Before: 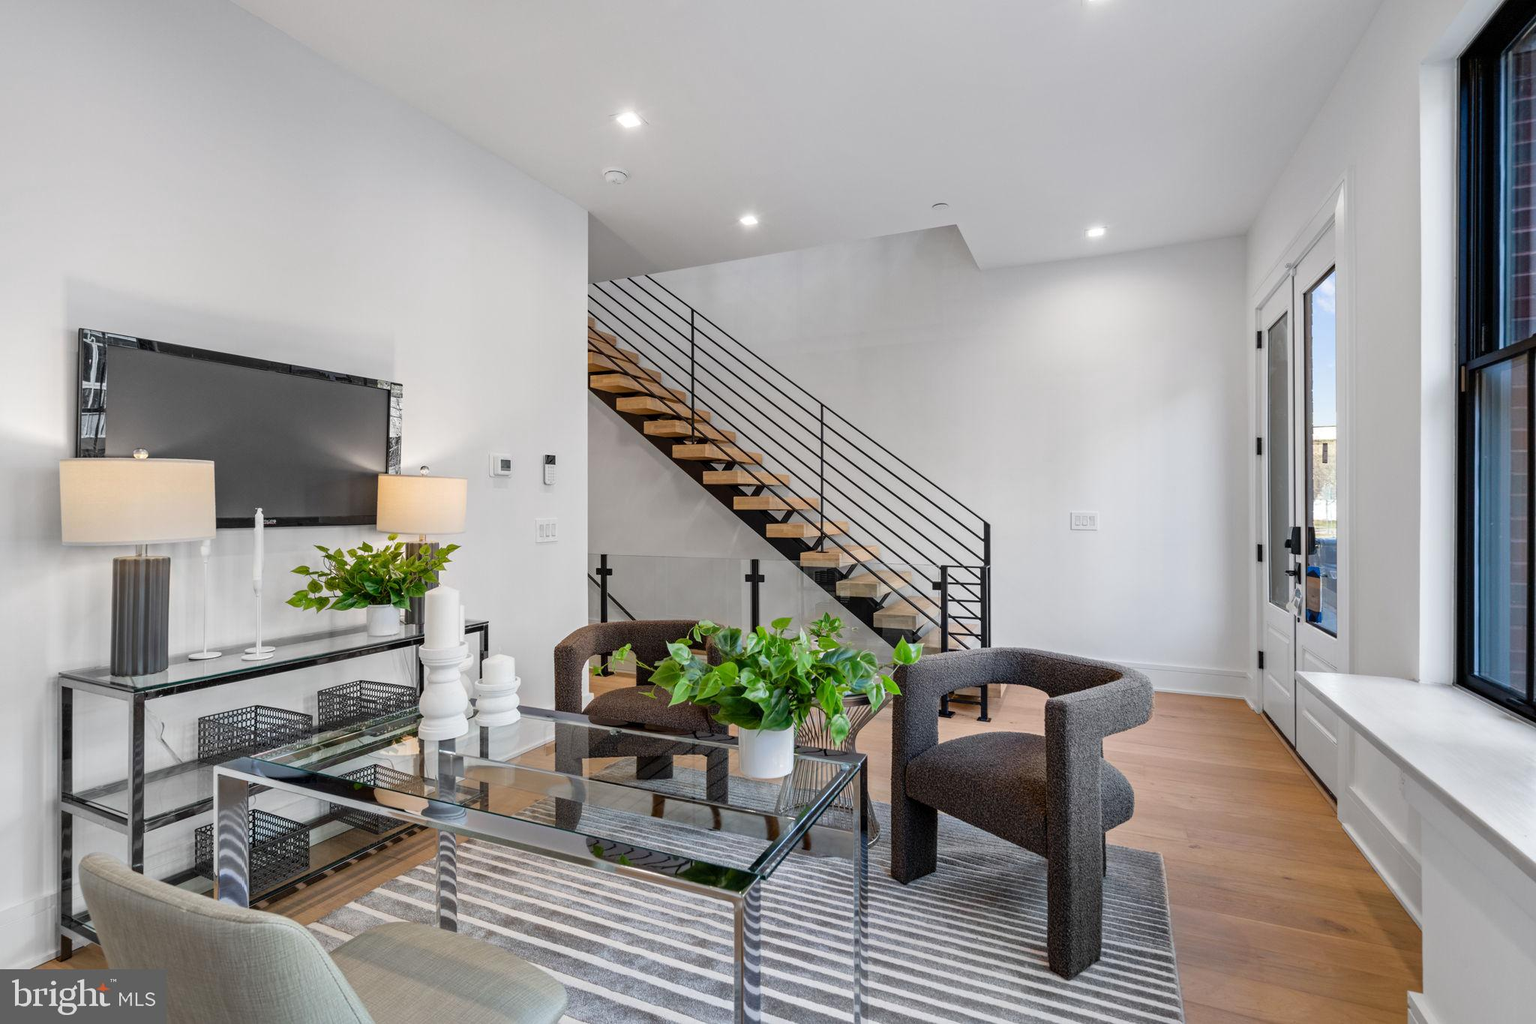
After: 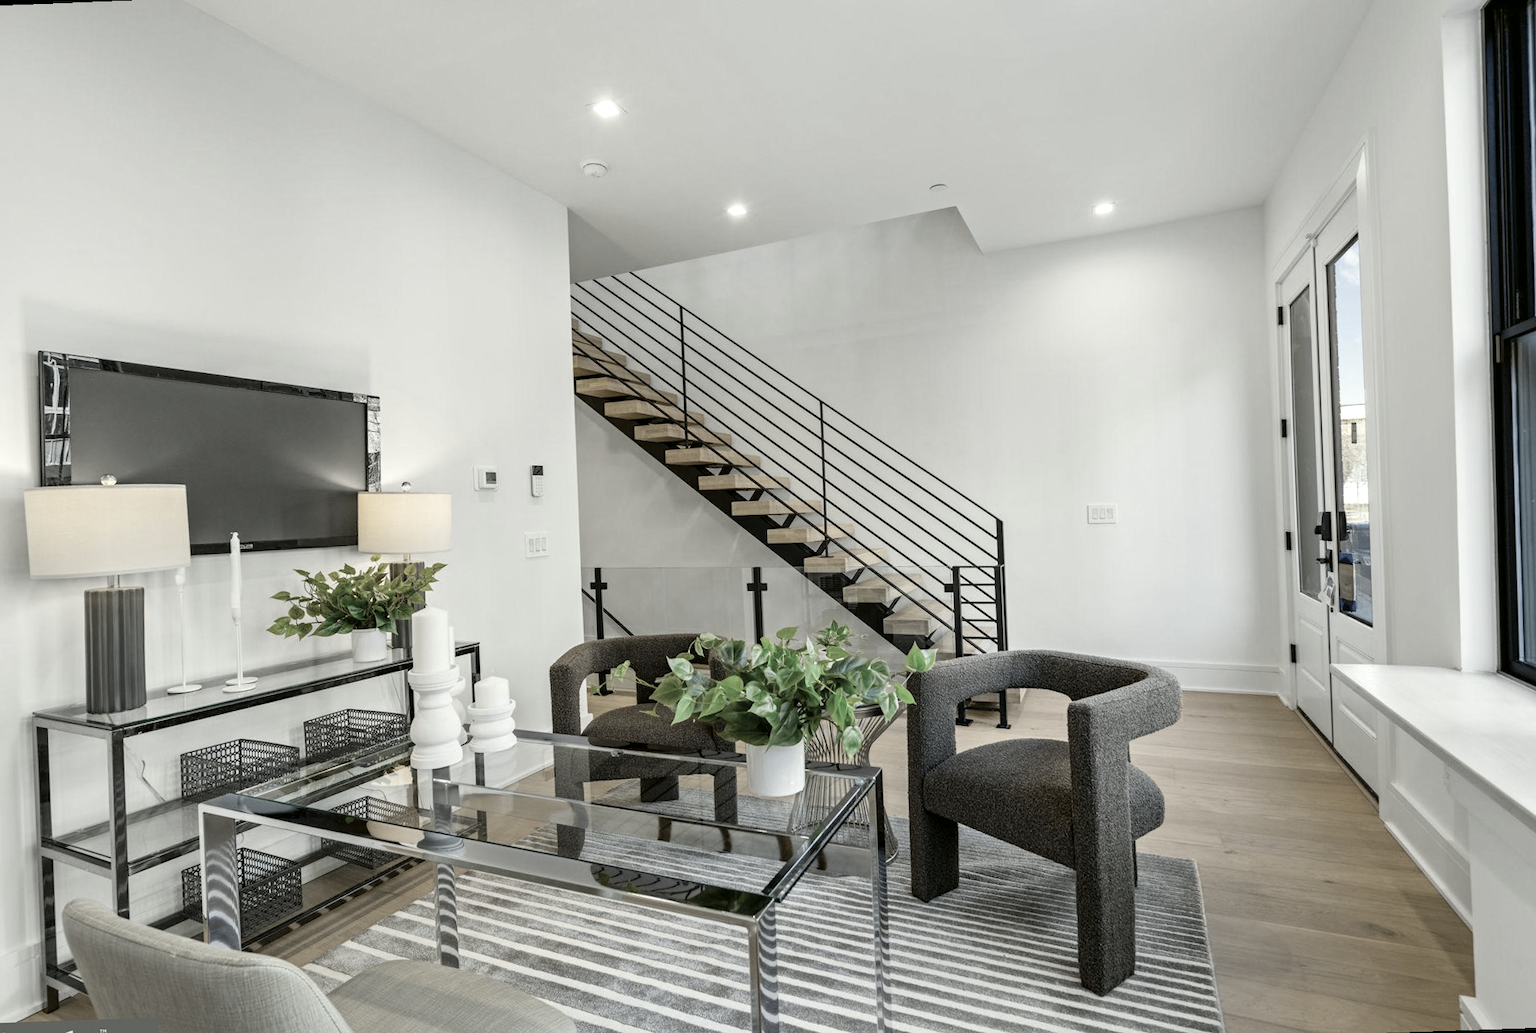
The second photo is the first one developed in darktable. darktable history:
tone curve: curves: ch1 [(0, 0) (0.173, 0.145) (0.467, 0.477) (0.808, 0.611) (1, 1)]; ch2 [(0, 0) (0.255, 0.314) (0.498, 0.509) (0.694, 0.64) (1, 1)], color space Lab, independent channels, preserve colors none
rotate and perspective: rotation -2.12°, lens shift (vertical) 0.009, lens shift (horizontal) -0.008, automatic cropping original format, crop left 0.036, crop right 0.964, crop top 0.05, crop bottom 0.959
contrast brightness saturation: contrast 0.1, saturation -0.36
exposure: exposure 0.15 EV, compensate highlight preservation false
